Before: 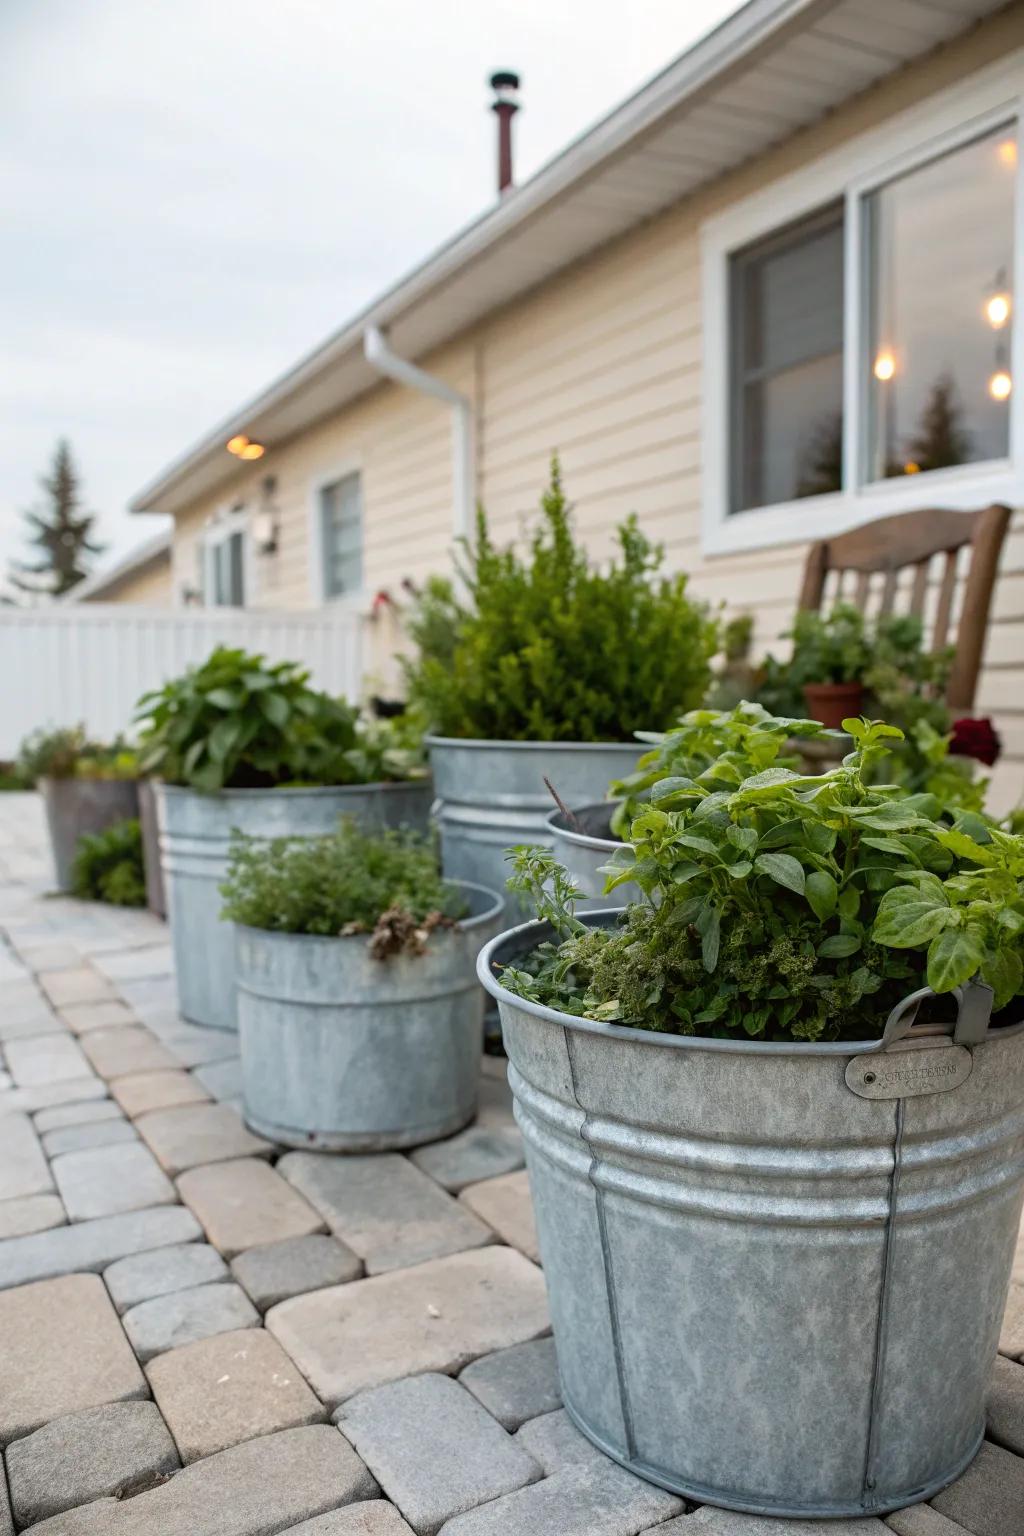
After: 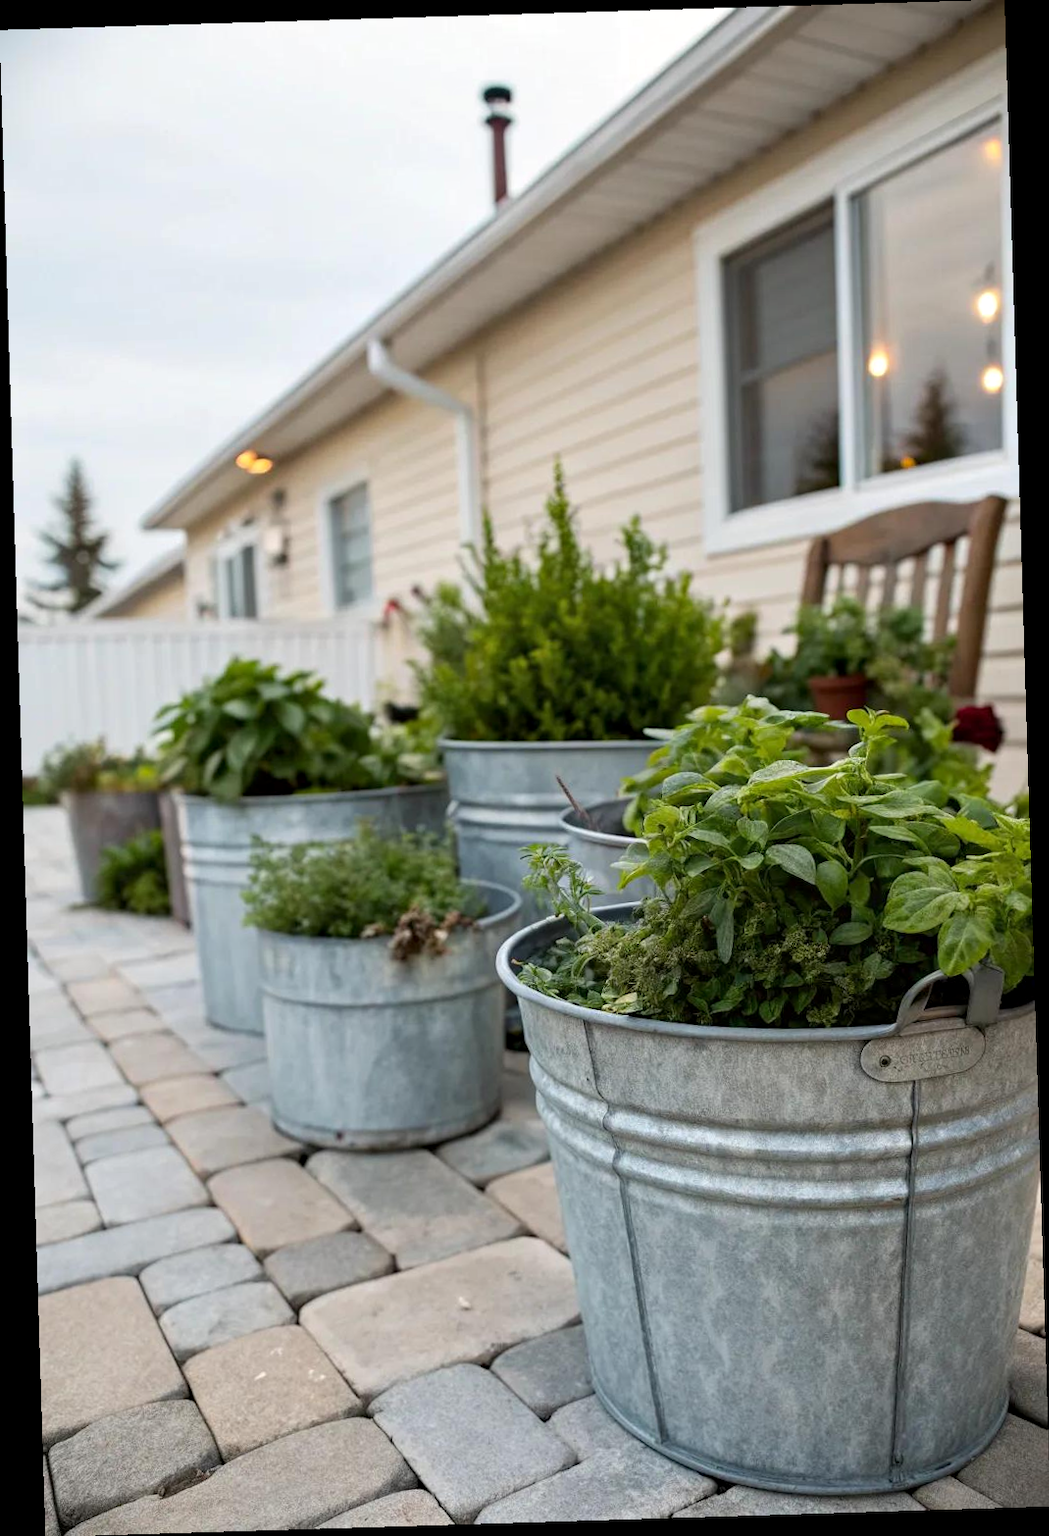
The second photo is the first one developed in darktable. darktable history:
contrast equalizer: octaves 7, y [[0.6 ×6], [0.55 ×6], [0 ×6], [0 ×6], [0 ×6]], mix 0.15
rotate and perspective: rotation -1.75°, automatic cropping off
